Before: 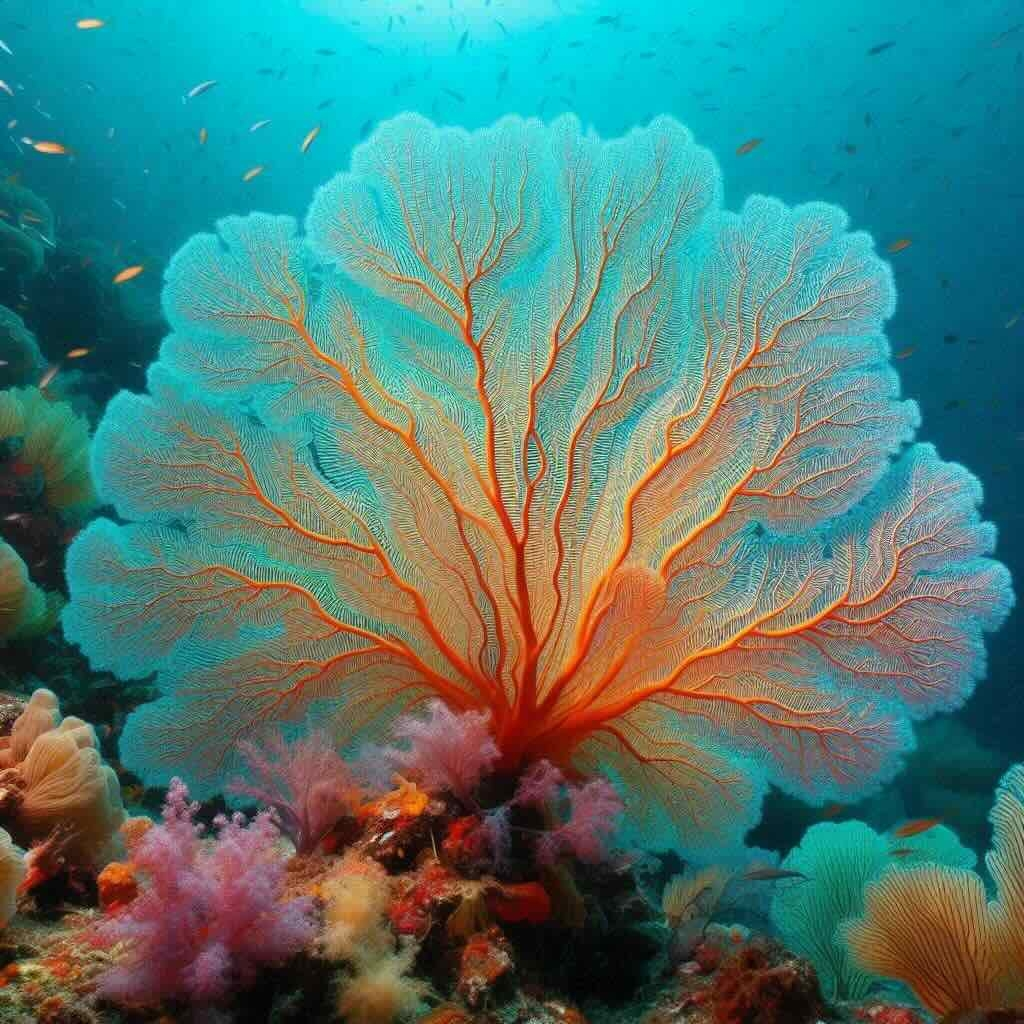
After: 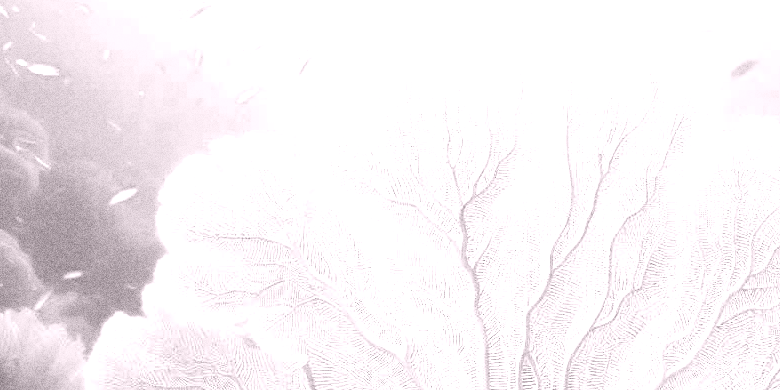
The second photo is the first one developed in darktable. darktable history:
grain: strength 49.07%
crop: left 0.579%, top 7.627%, right 23.167%, bottom 54.275%
colorize: hue 25.2°, saturation 83%, source mix 82%, lightness 79%, version 1
